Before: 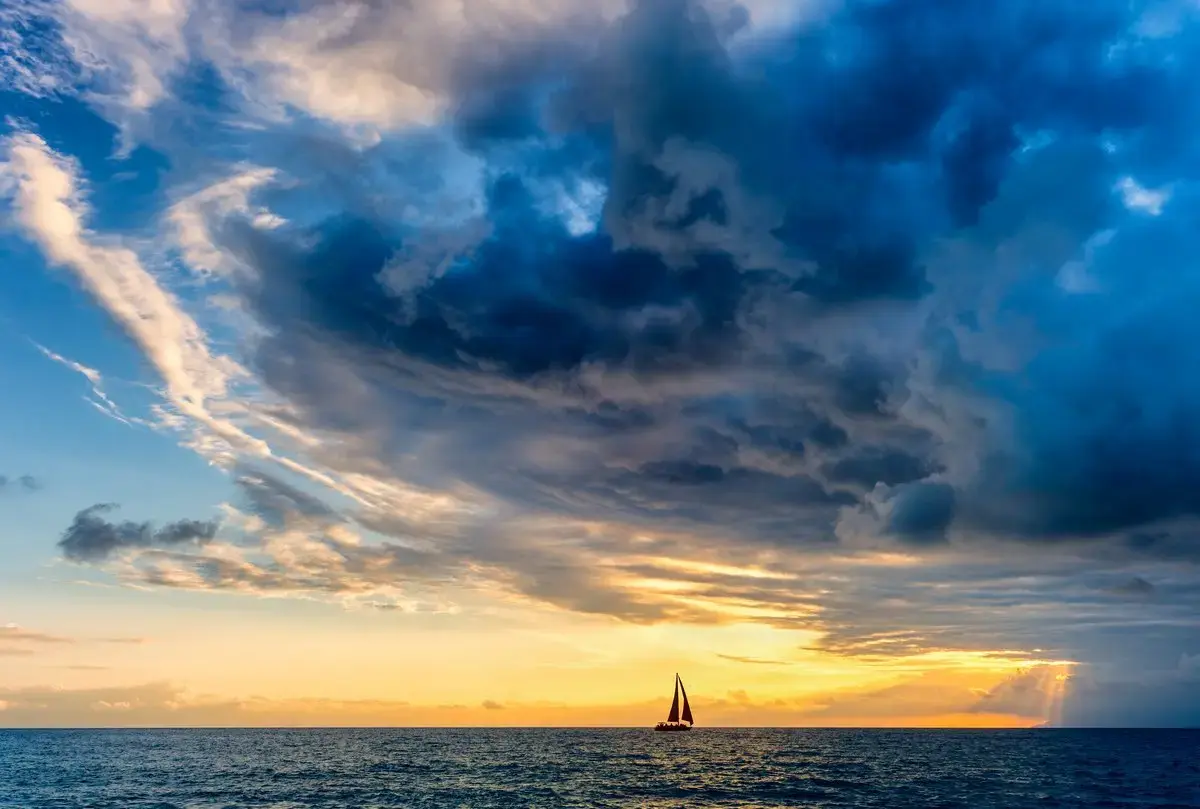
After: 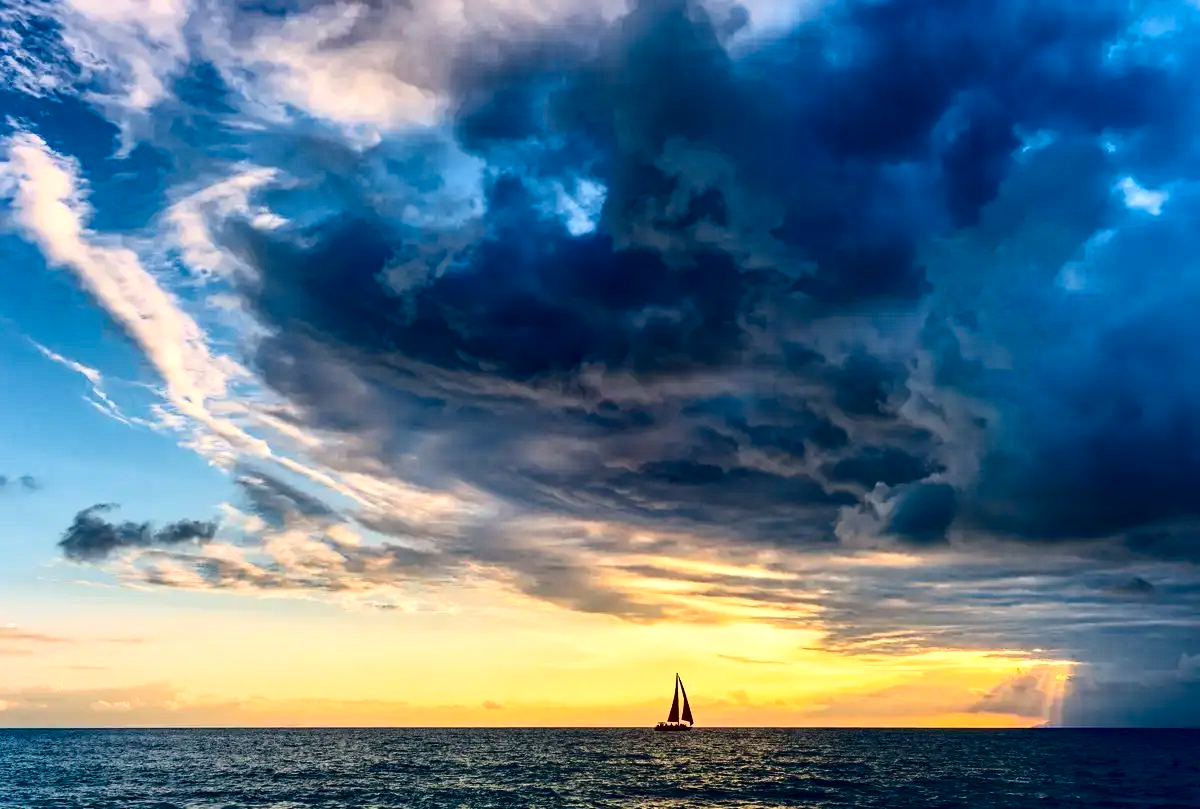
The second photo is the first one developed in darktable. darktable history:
contrast brightness saturation: contrast 0.28
exposure: exposure 0.161 EV, compensate highlight preservation false
haze removal: strength 0.29, distance 0.25, compatibility mode true, adaptive false
